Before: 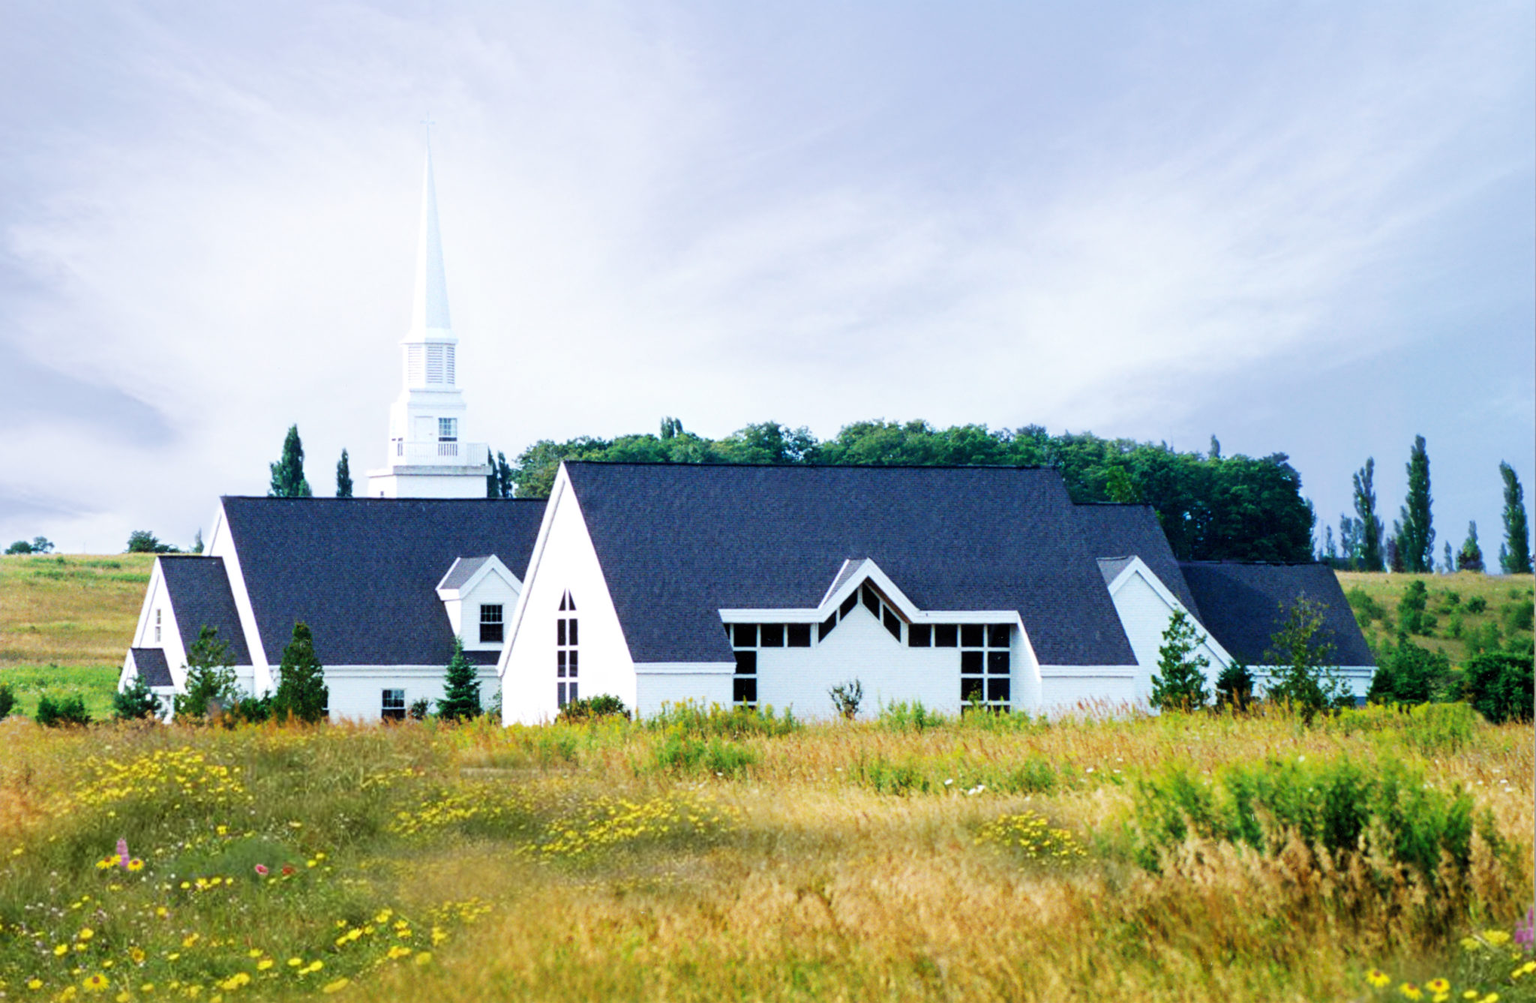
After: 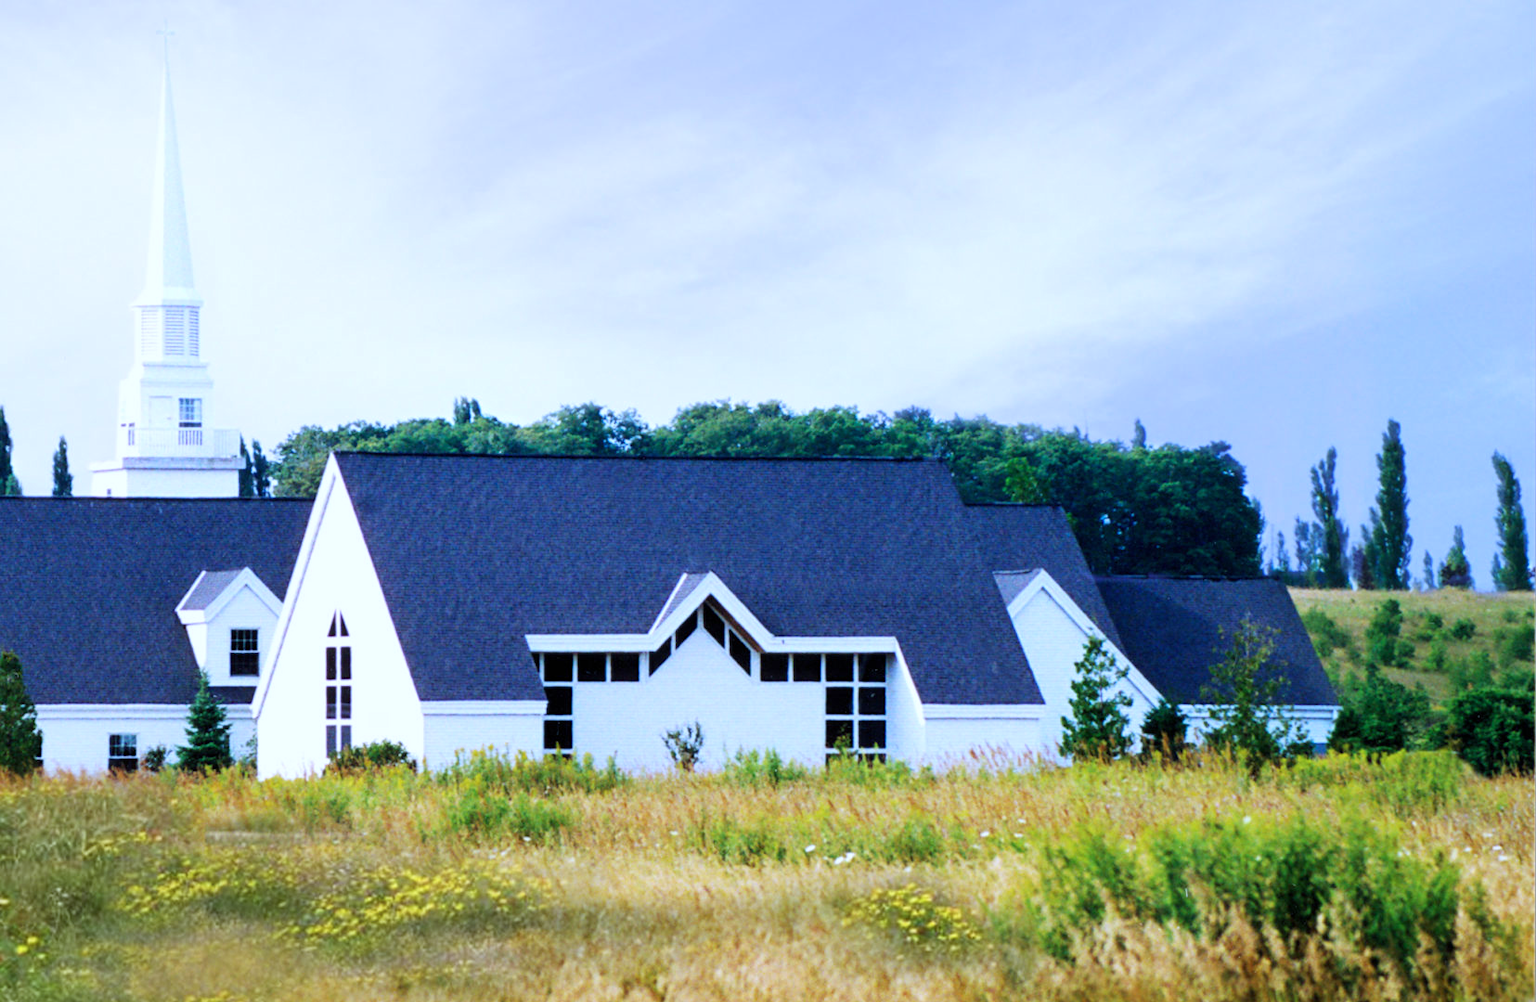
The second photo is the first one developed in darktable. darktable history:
color calibration: illuminant as shot in camera, x 0.358, y 0.373, temperature 4628.91 K
crop: left 19.159%, top 9.58%, bottom 9.58%
white balance: red 0.967, blue 1.119, emerald 0.756
